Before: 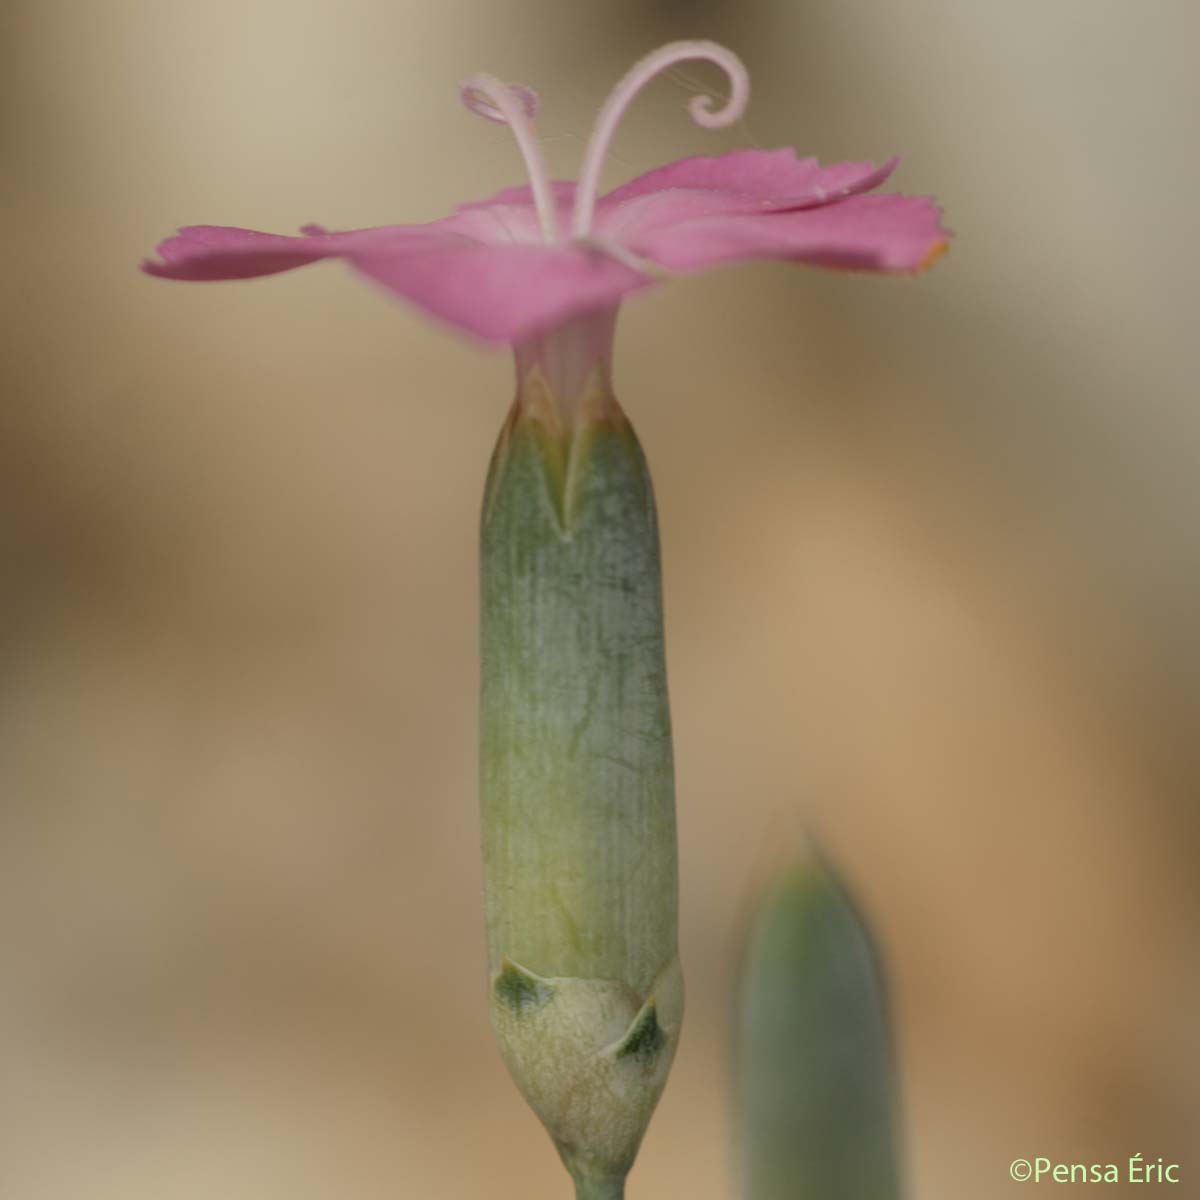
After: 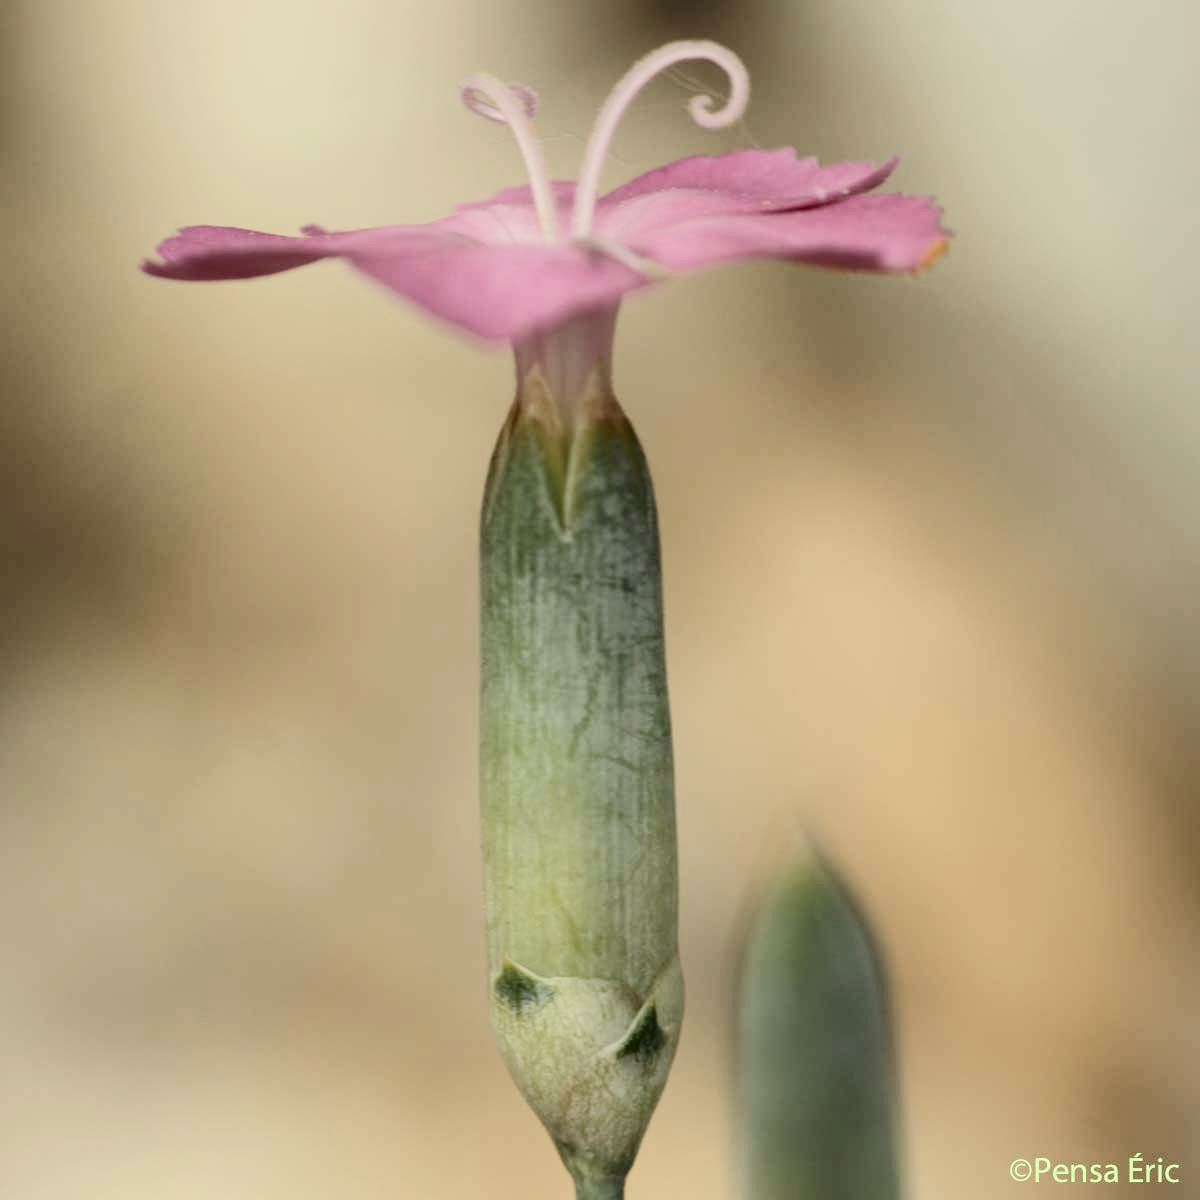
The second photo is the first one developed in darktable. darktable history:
tone curve: curves: ch0 [(0, 0) (0.003, 0.005) (0.011, 0.011) (0.025, 0.022) (0.044, 0.038) (0.069, 0.062) (0.1, 0.091) (0.136, 0.128) (0.177, 0.183) (0.224, 0.246) (0.277, 0.325) (0.335, 0.403) (0.399, 0.473) (0.468, 0.557) (0.543, 0.638) (0.623, 0.709) (0.709, 0.782) (0.801, 0.847) (0.898, 0.923) (1, 1)], color space Lab, independent channels, preserve colors none
color correction: highlights a* -2.49, highlights b* 2.52
contrast brightness saturation: contrast 0.3
